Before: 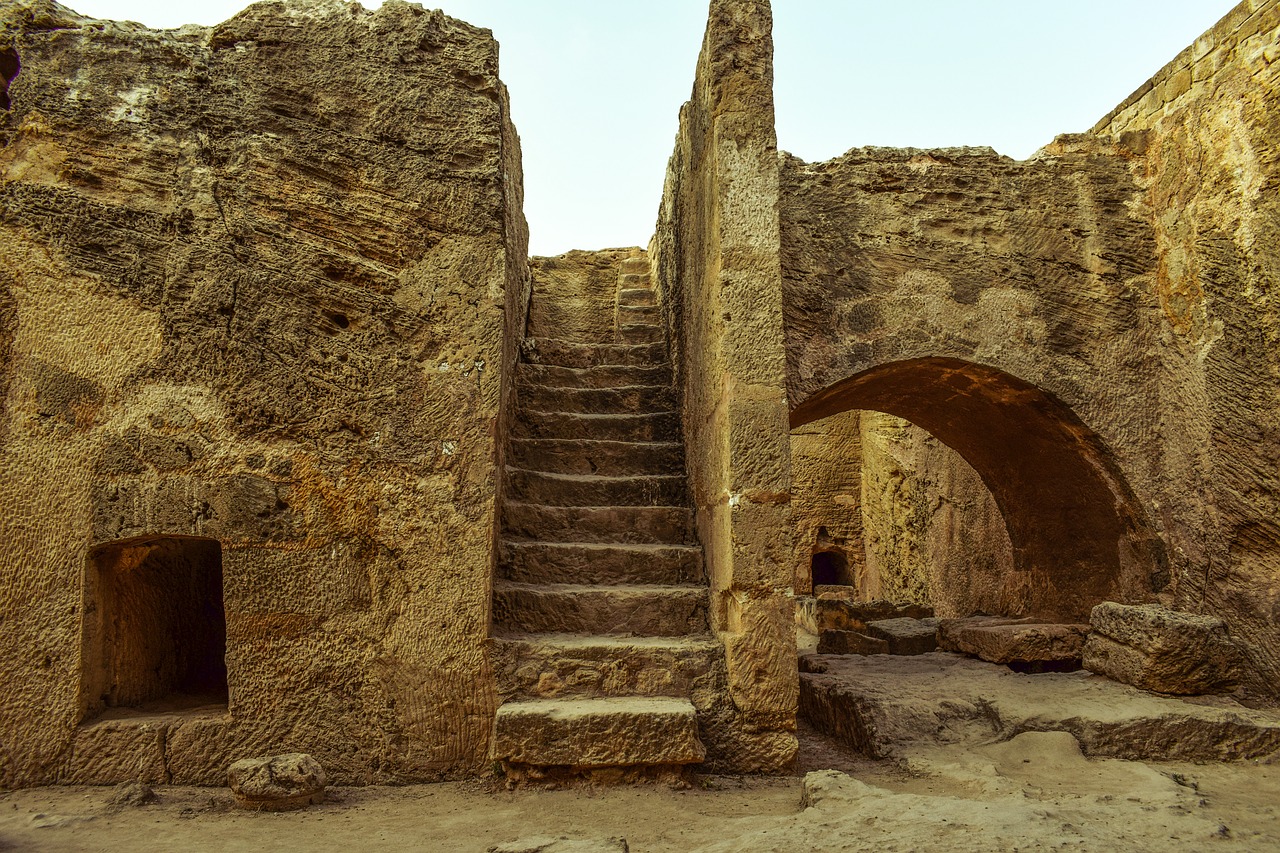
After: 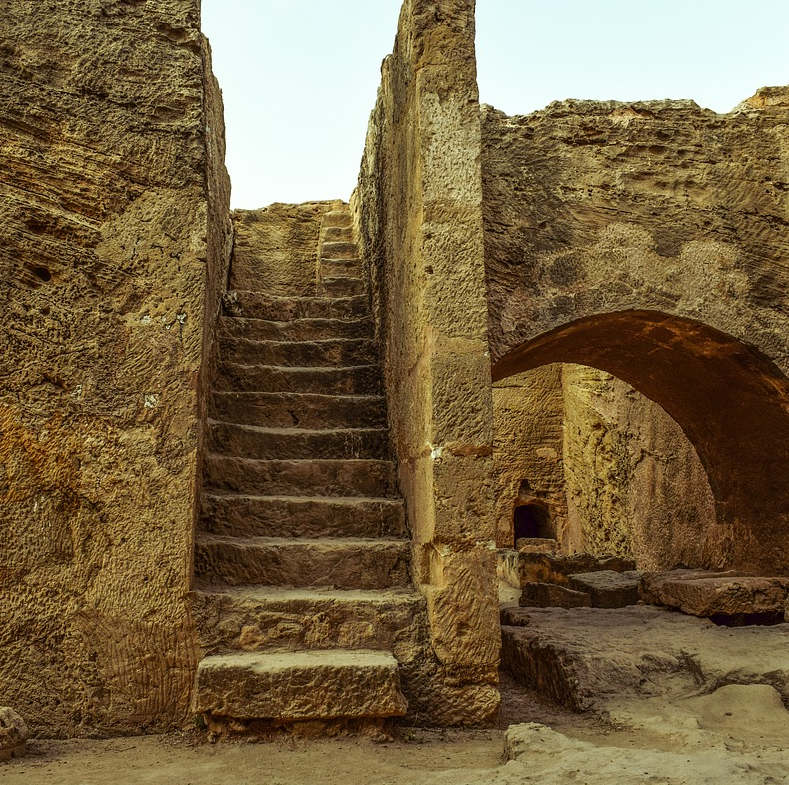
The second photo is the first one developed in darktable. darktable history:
exposure: compensate highlight preservation false
crop and rotate: left 23.335%, top 5.637%, right 14.991%, bottom 2.306%
